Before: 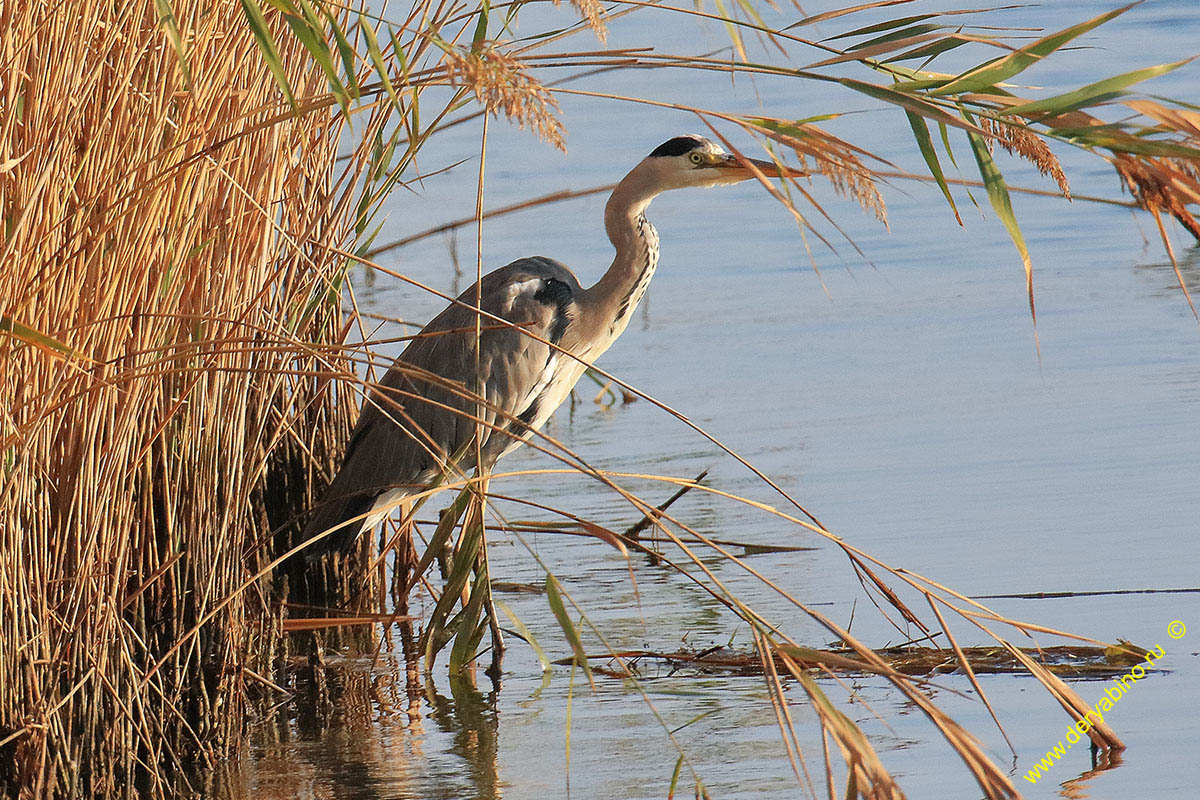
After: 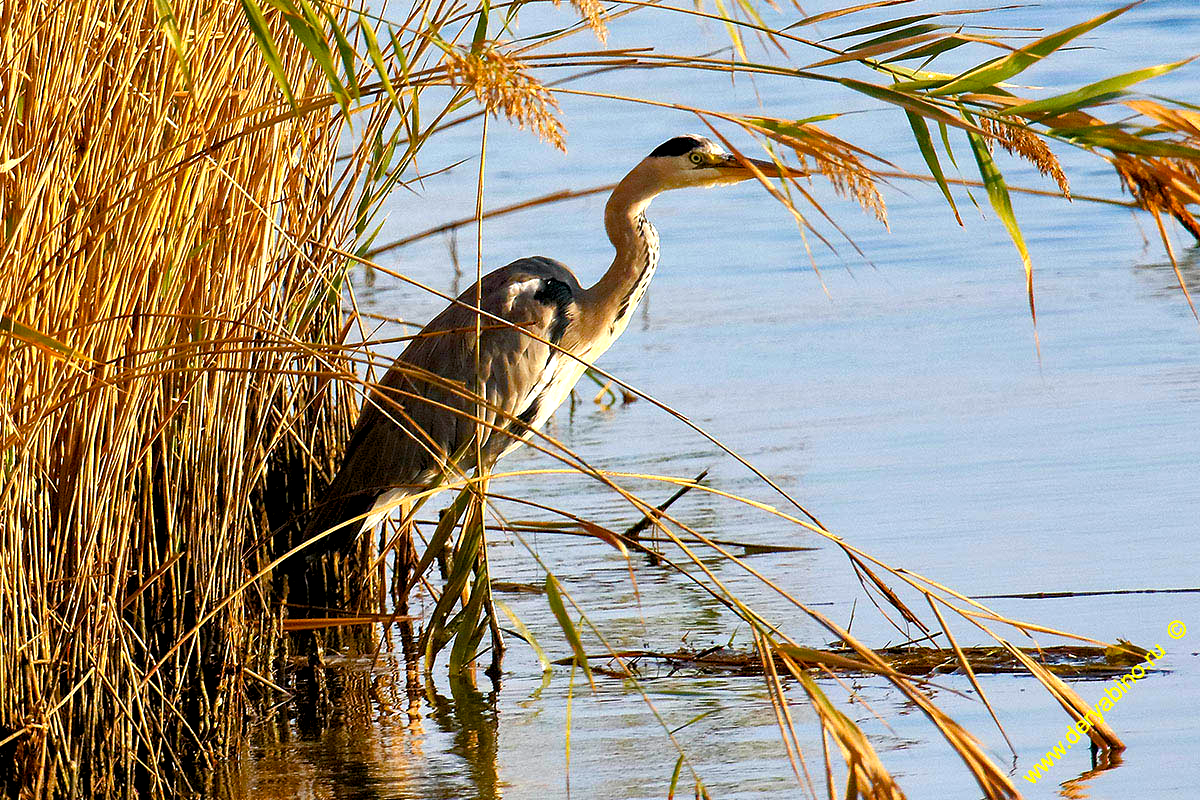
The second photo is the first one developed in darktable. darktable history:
color balance rgb: global offset › luminance -1.45%, linear chroma grading › global chroma 15.13%, perceptual saturation grading › global saturation 27.486%, perceptual saturation grading › highlights -28.078%, perceptual saturation grading › mid-tones 15.217%, perceptual saturation grading › shadows 33.687%, perceptual brilliance grading › global brilliance 21.395%, perceptual brilliance grading › shadows -35.788%, global vibrance 9.215%
